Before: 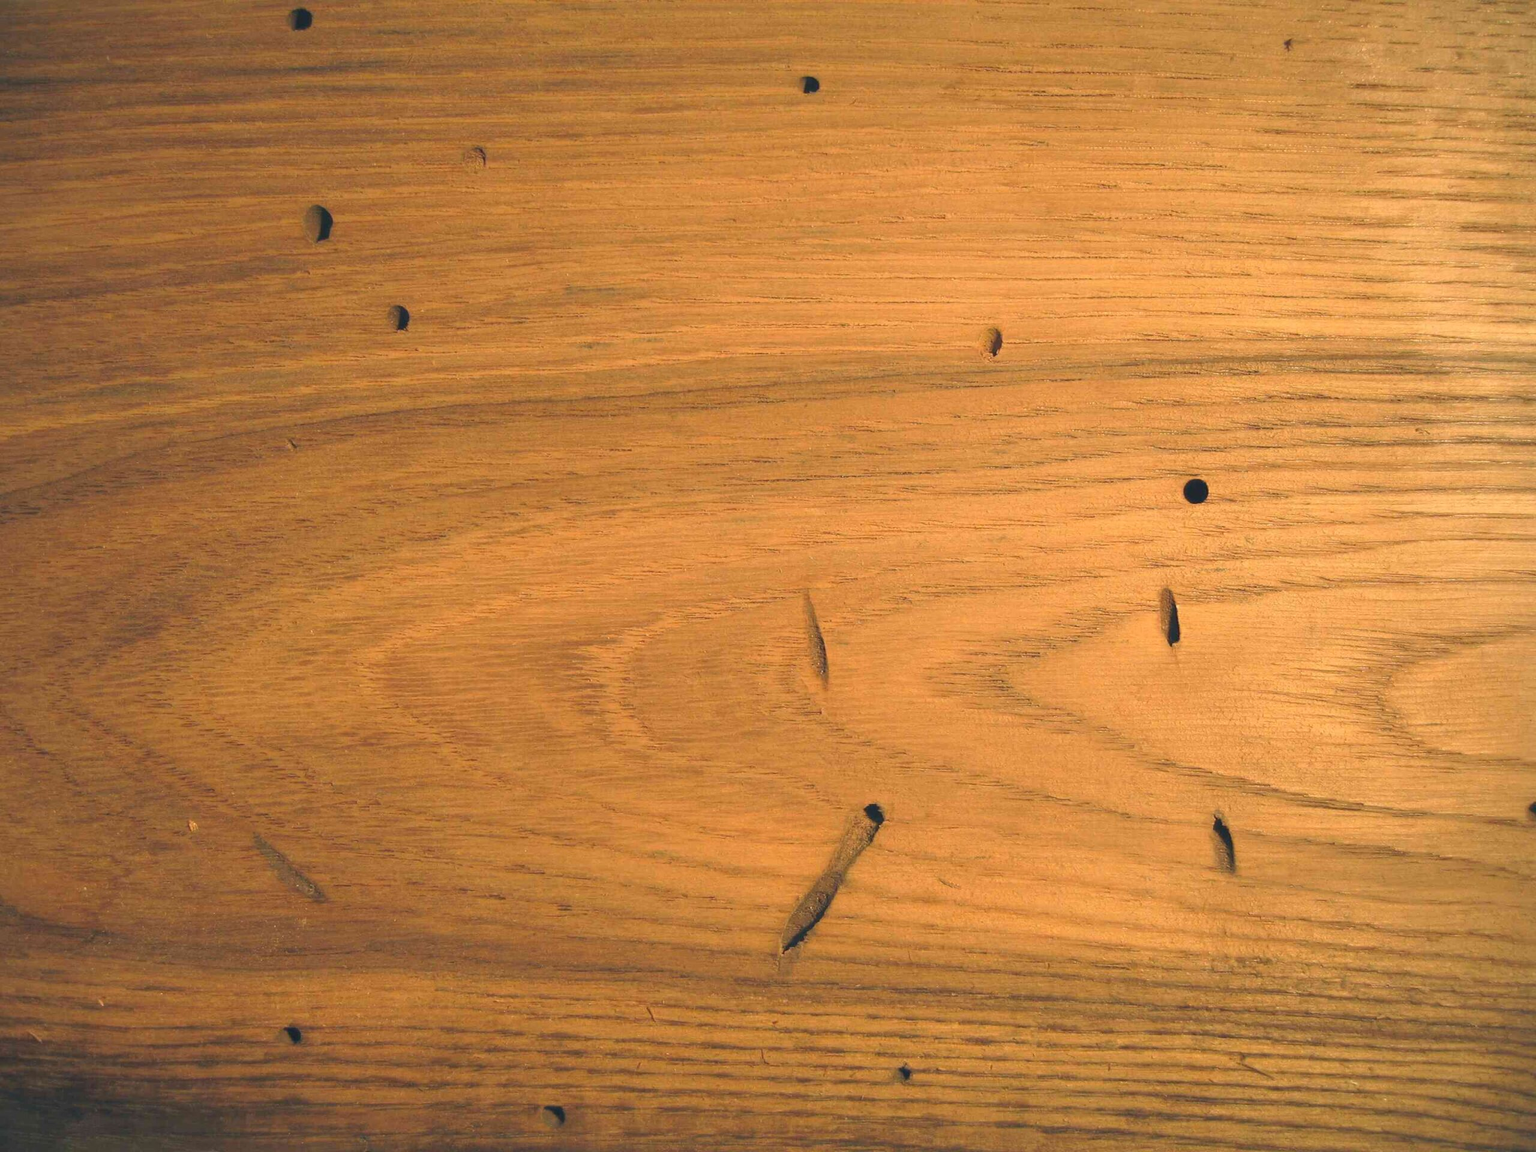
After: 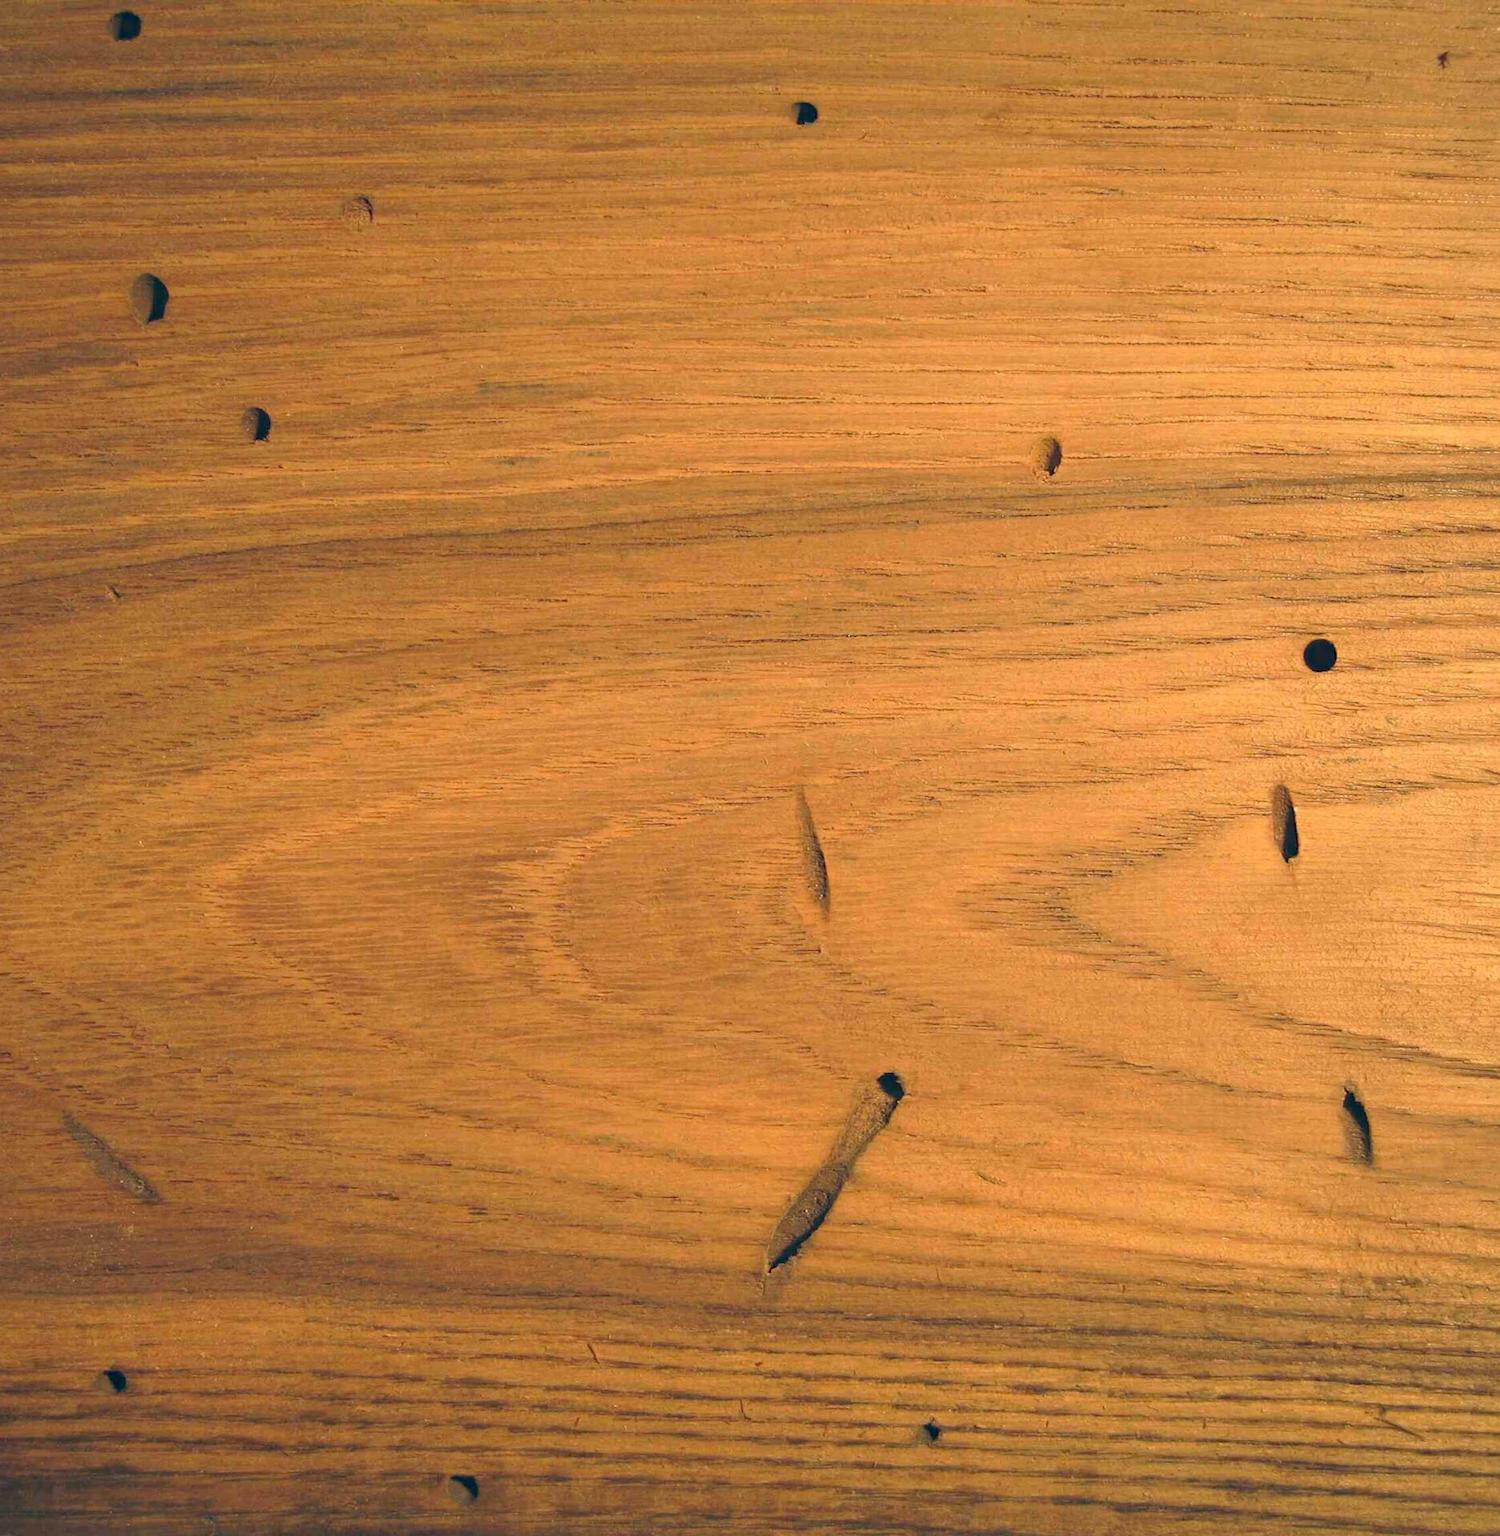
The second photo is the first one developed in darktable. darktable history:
crop: left 13.443%, right 13.31%
haze removal: adaptive false
